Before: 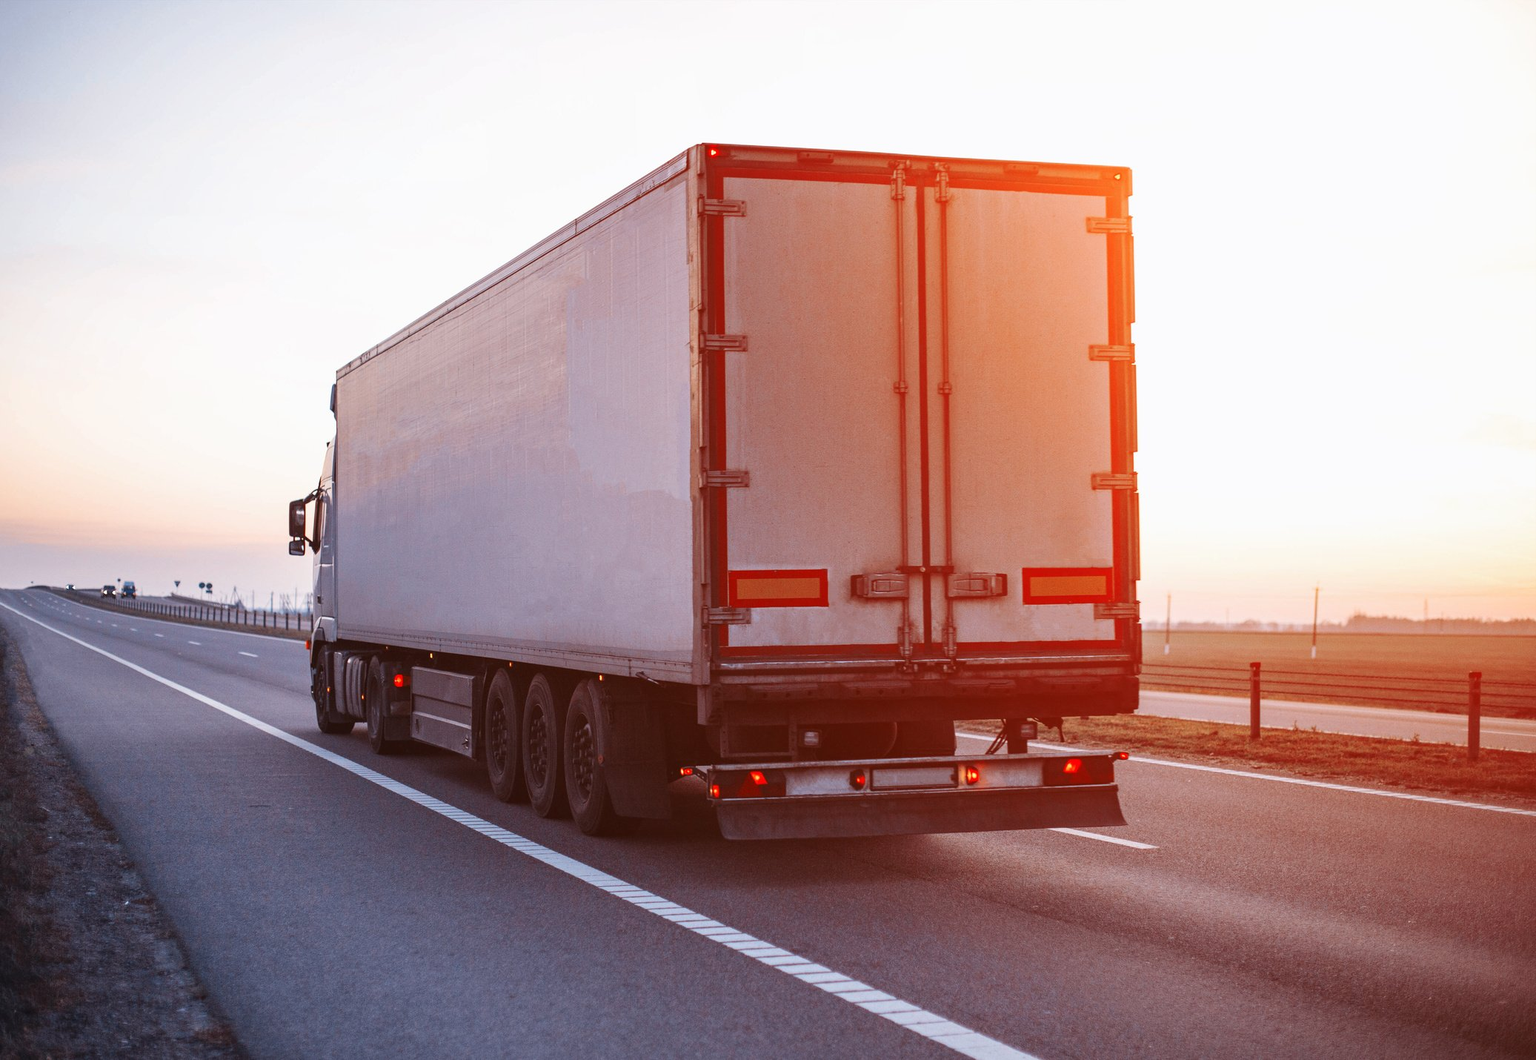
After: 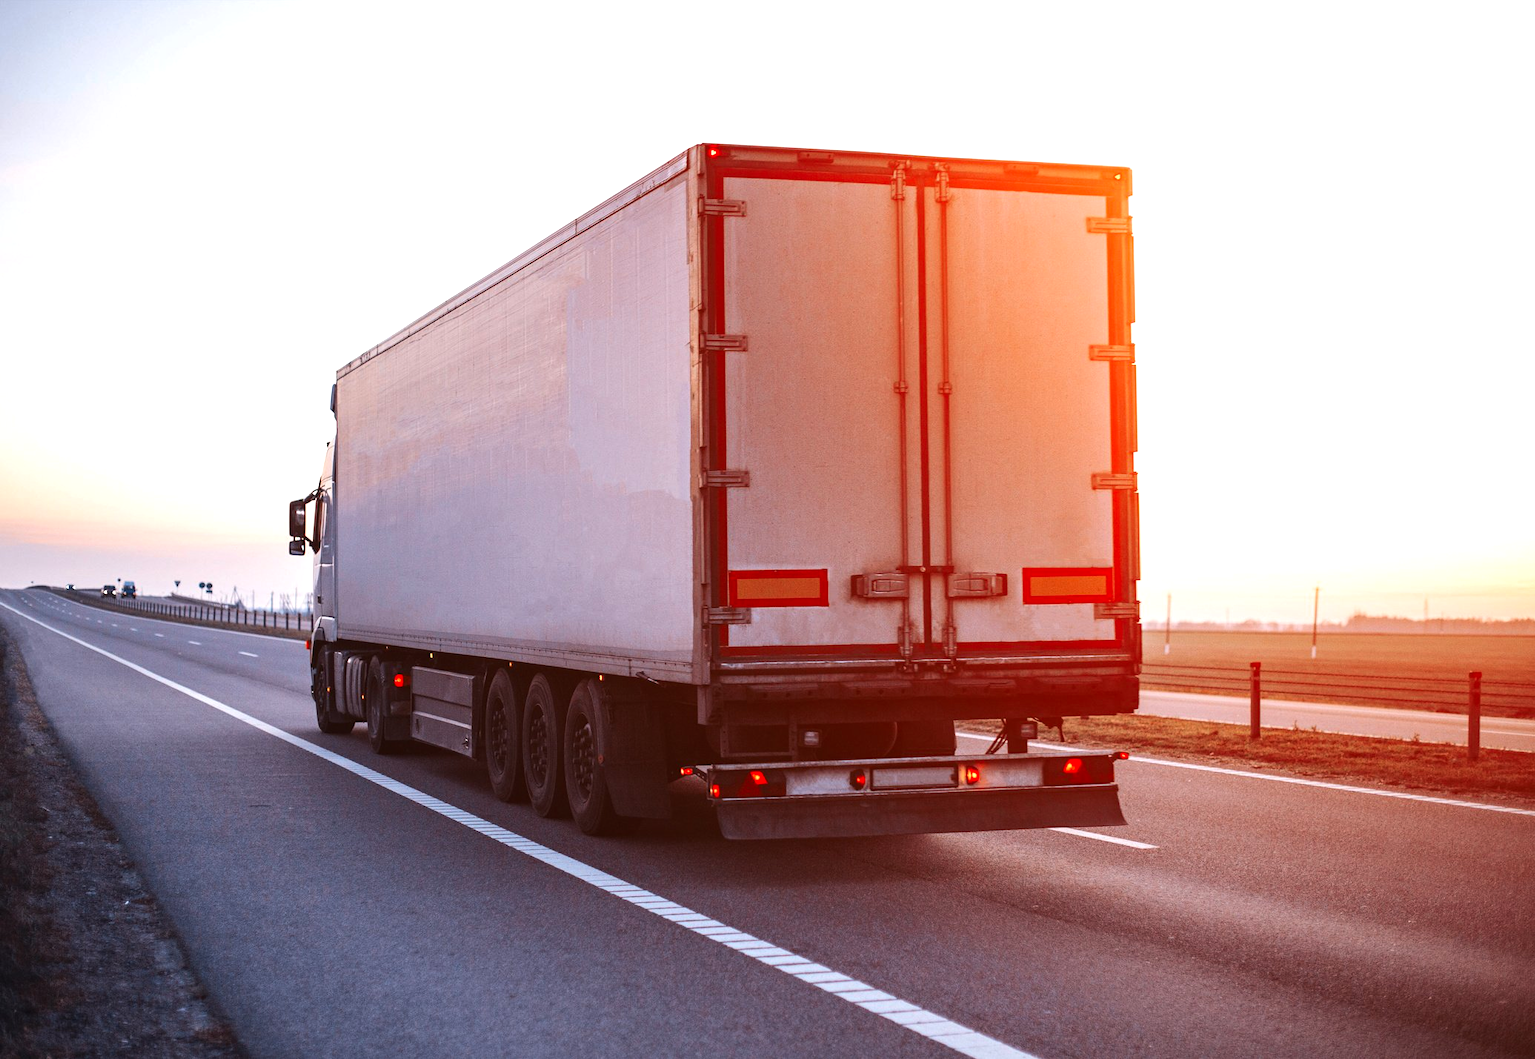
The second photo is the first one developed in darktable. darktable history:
tone equalizer: -8 EV -0.417 EV, -7 EV -0.389 EV, -6 EV -0.333 EV, -5 EV -0.222 EV, -3 EV 0.222 EV, -2 EV 0.333 EV, -1 EV 0.389 EV, +0 EV 0.417 EV, edges refinement/feathering 500, mask exposure compensation -1.57 EV, preserve details no
contrast brightness saturation: saturation 0.1
